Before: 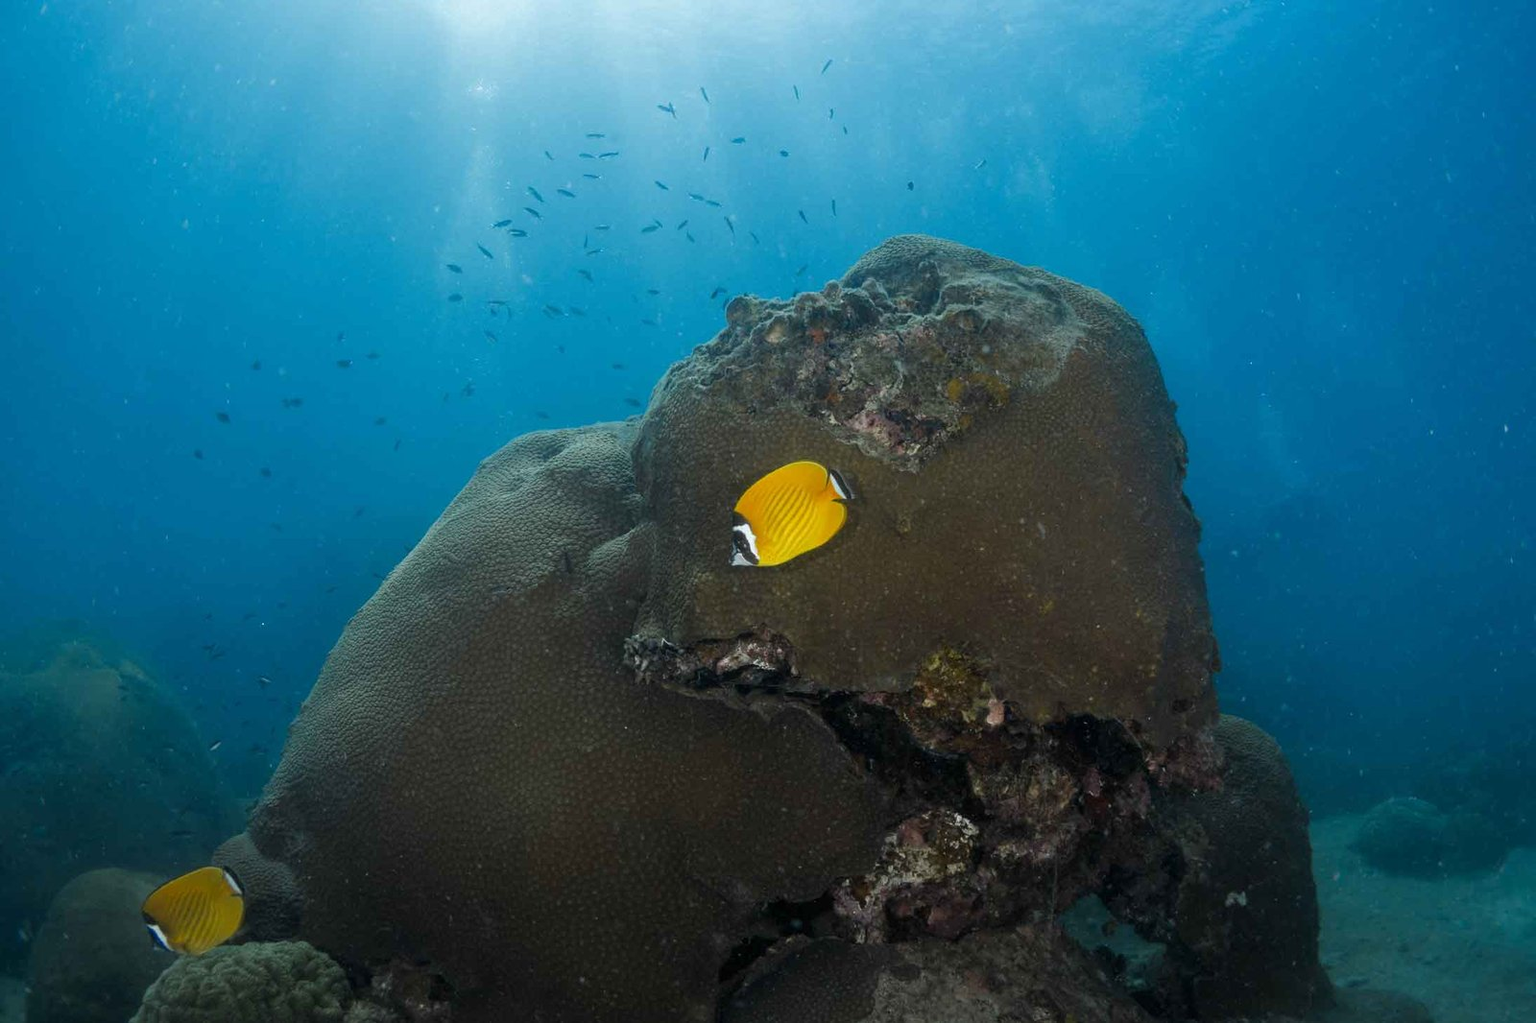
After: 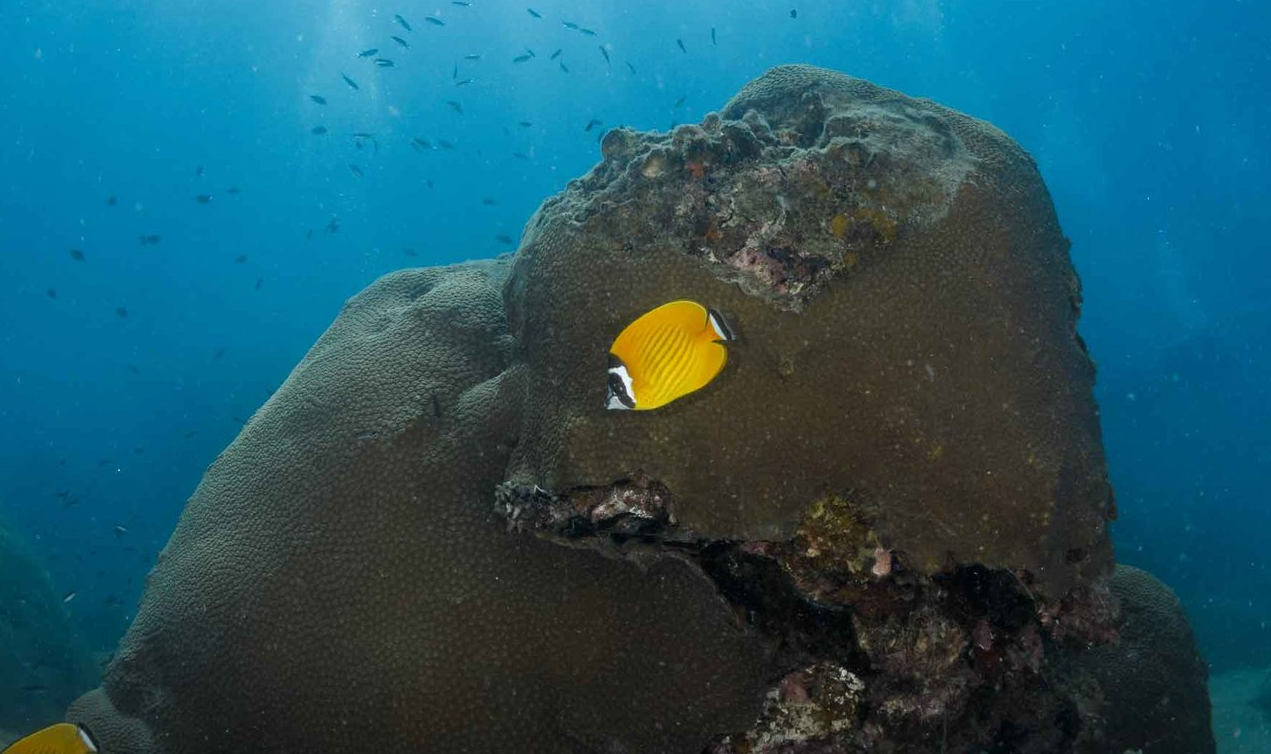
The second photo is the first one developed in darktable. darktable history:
crop: left 9.712%, top 16.928%, right 10.845%, bottom 12.332%
tone equalizer: on, module defaults
